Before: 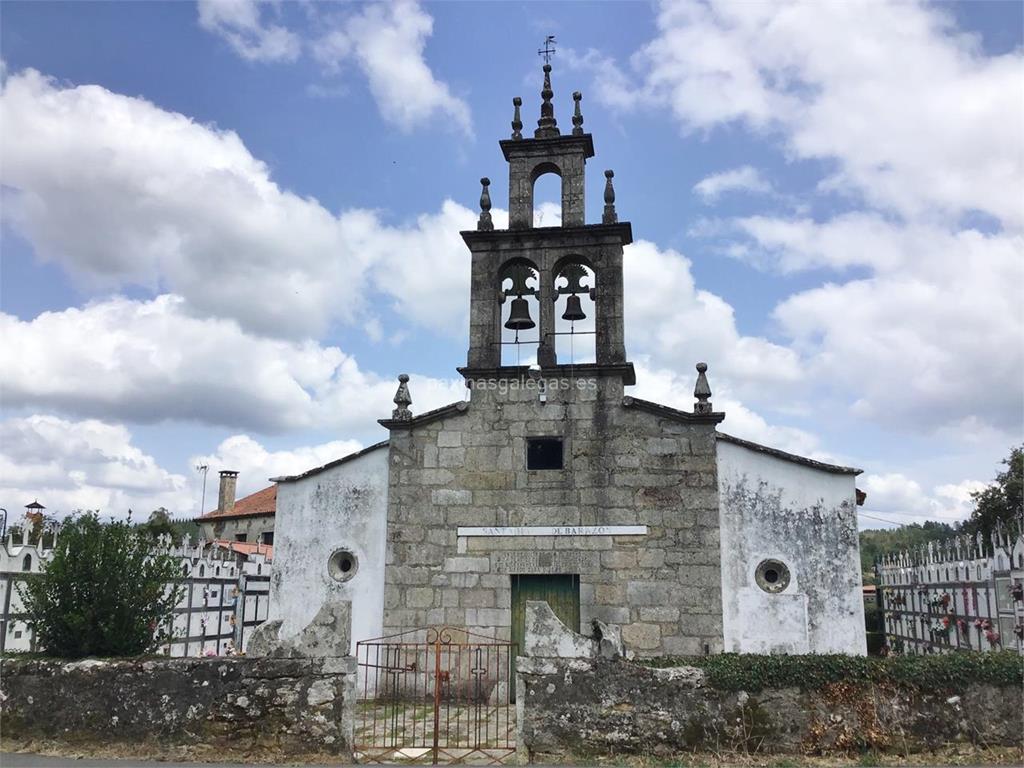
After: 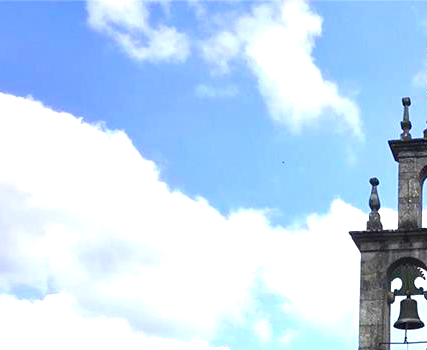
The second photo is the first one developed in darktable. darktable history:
crop and rotate: left 10.864%, top 0.065%, right 47.353%, bottom 54.318%
exposure: black level correction 0, exposure 1 EV, compensate exposure bias true, compensate highlight preservation false
color balance rgb: perceptual saturation grading › global saturation 37.07%, perceptual saturation grading › shadows 35.802%
